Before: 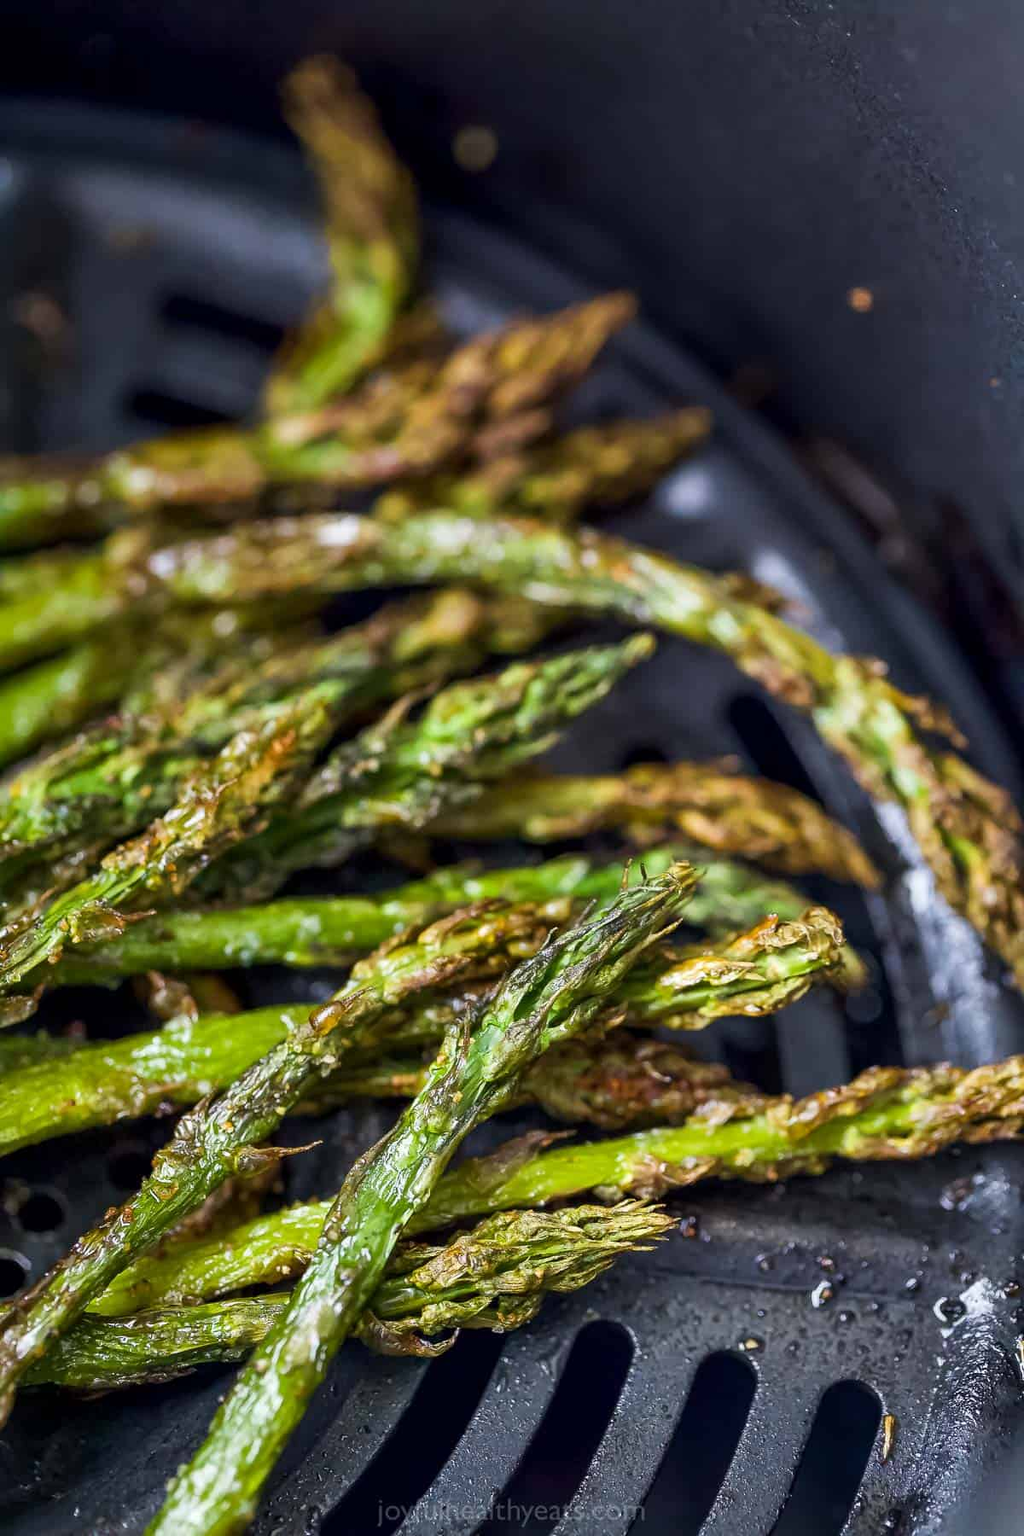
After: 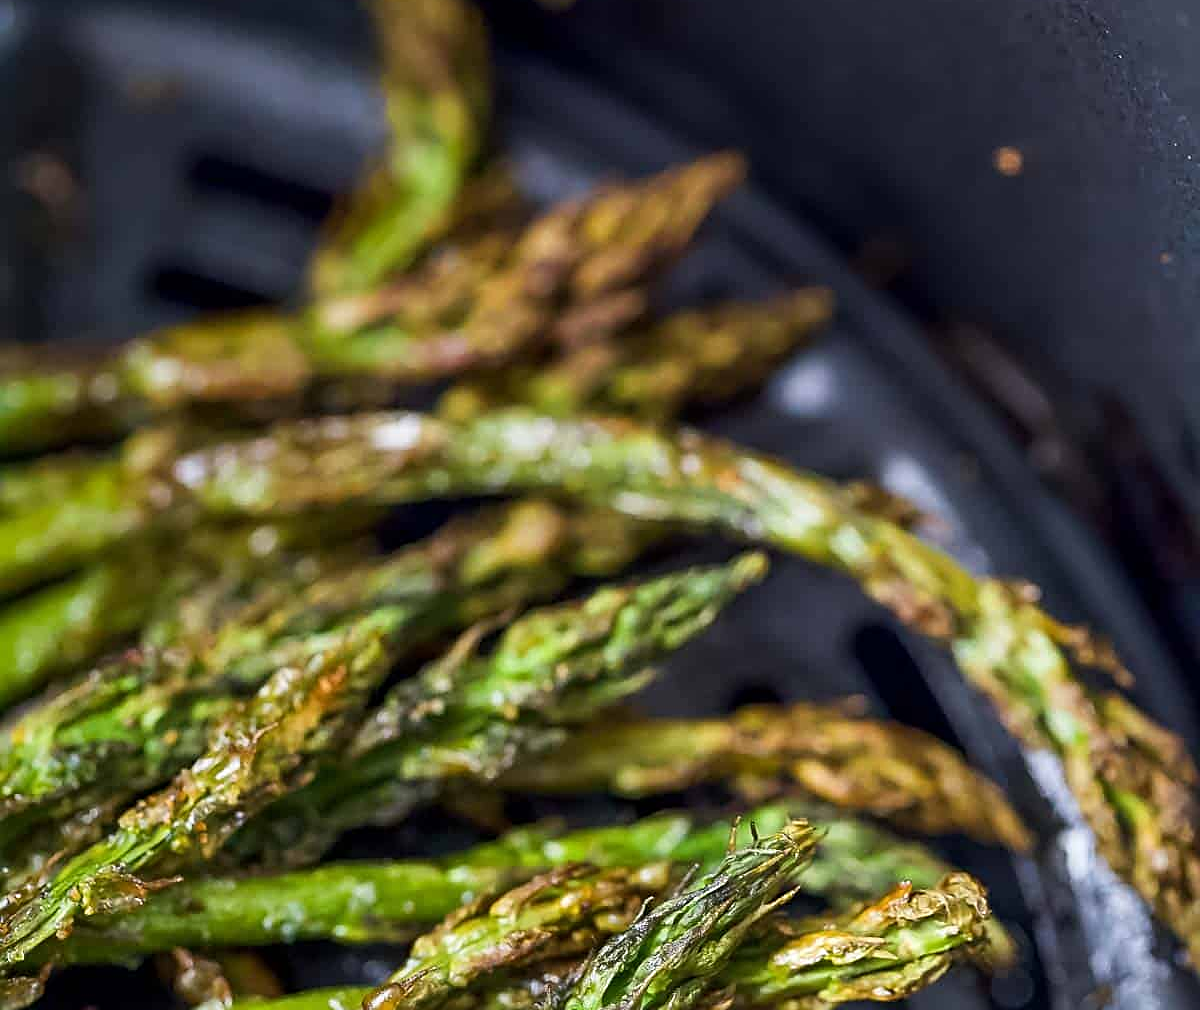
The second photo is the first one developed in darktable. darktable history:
crop and rotate: top 10.605%, bottom 33.274%
white balance: emerald 1
sharpen: on, module defaults
